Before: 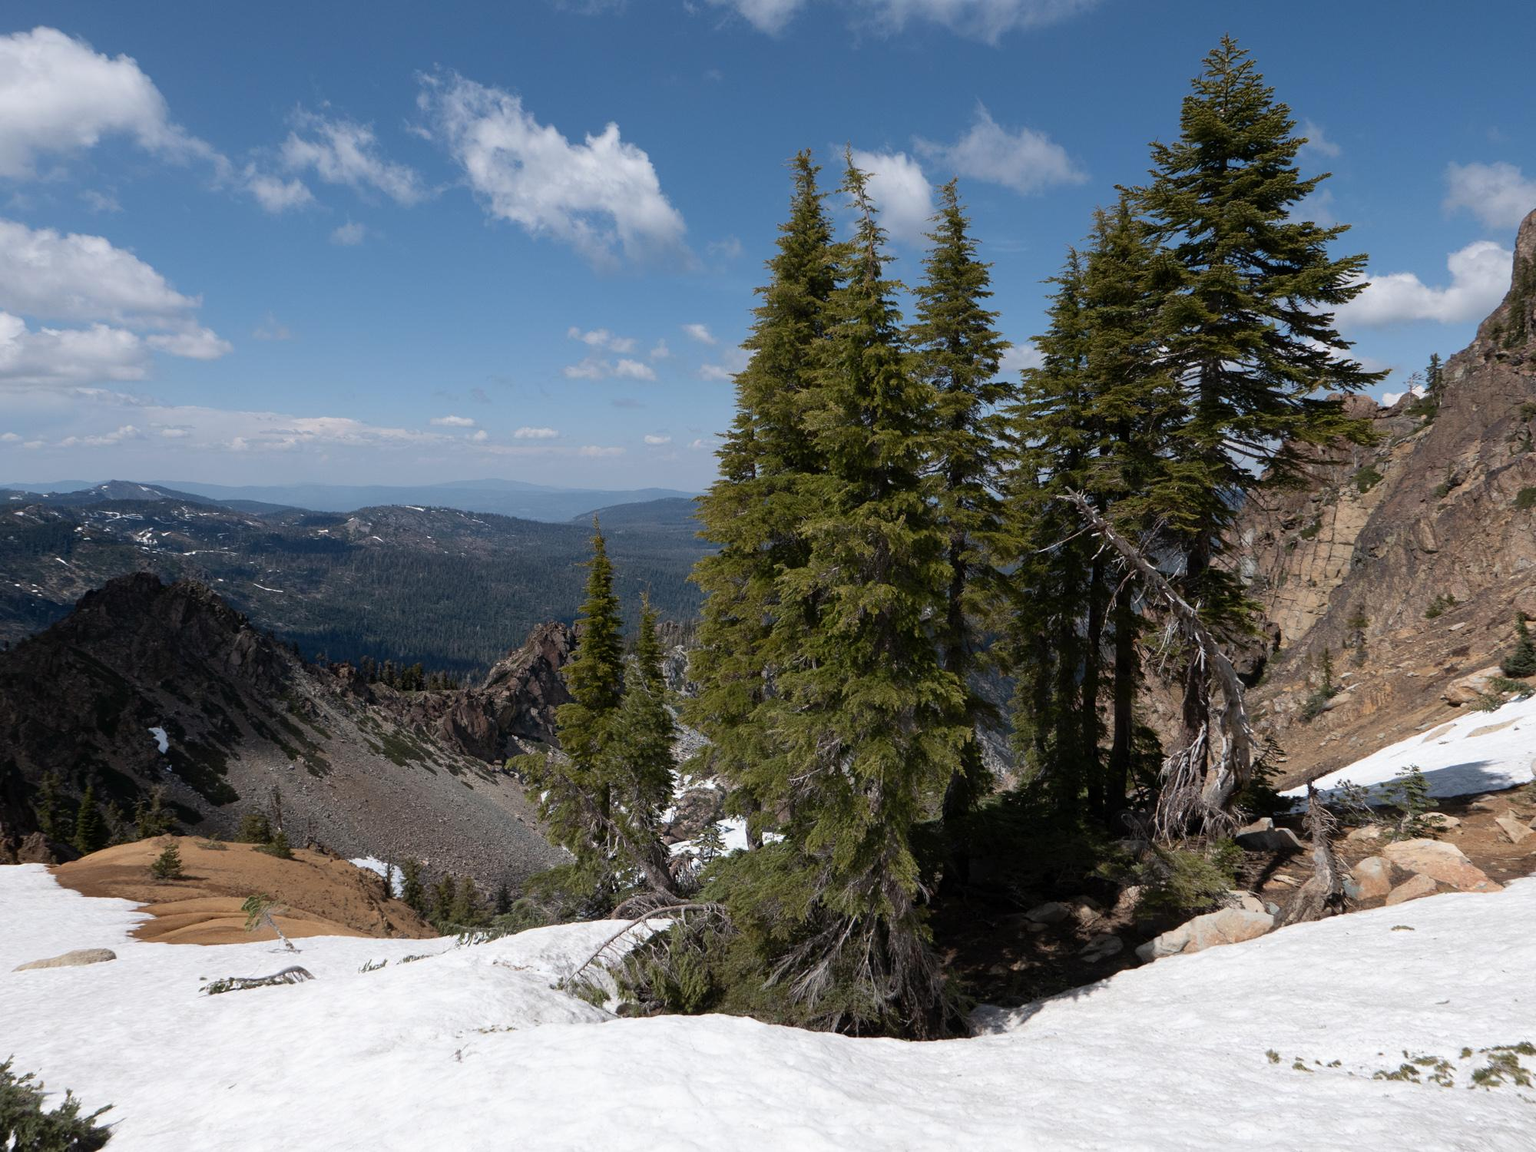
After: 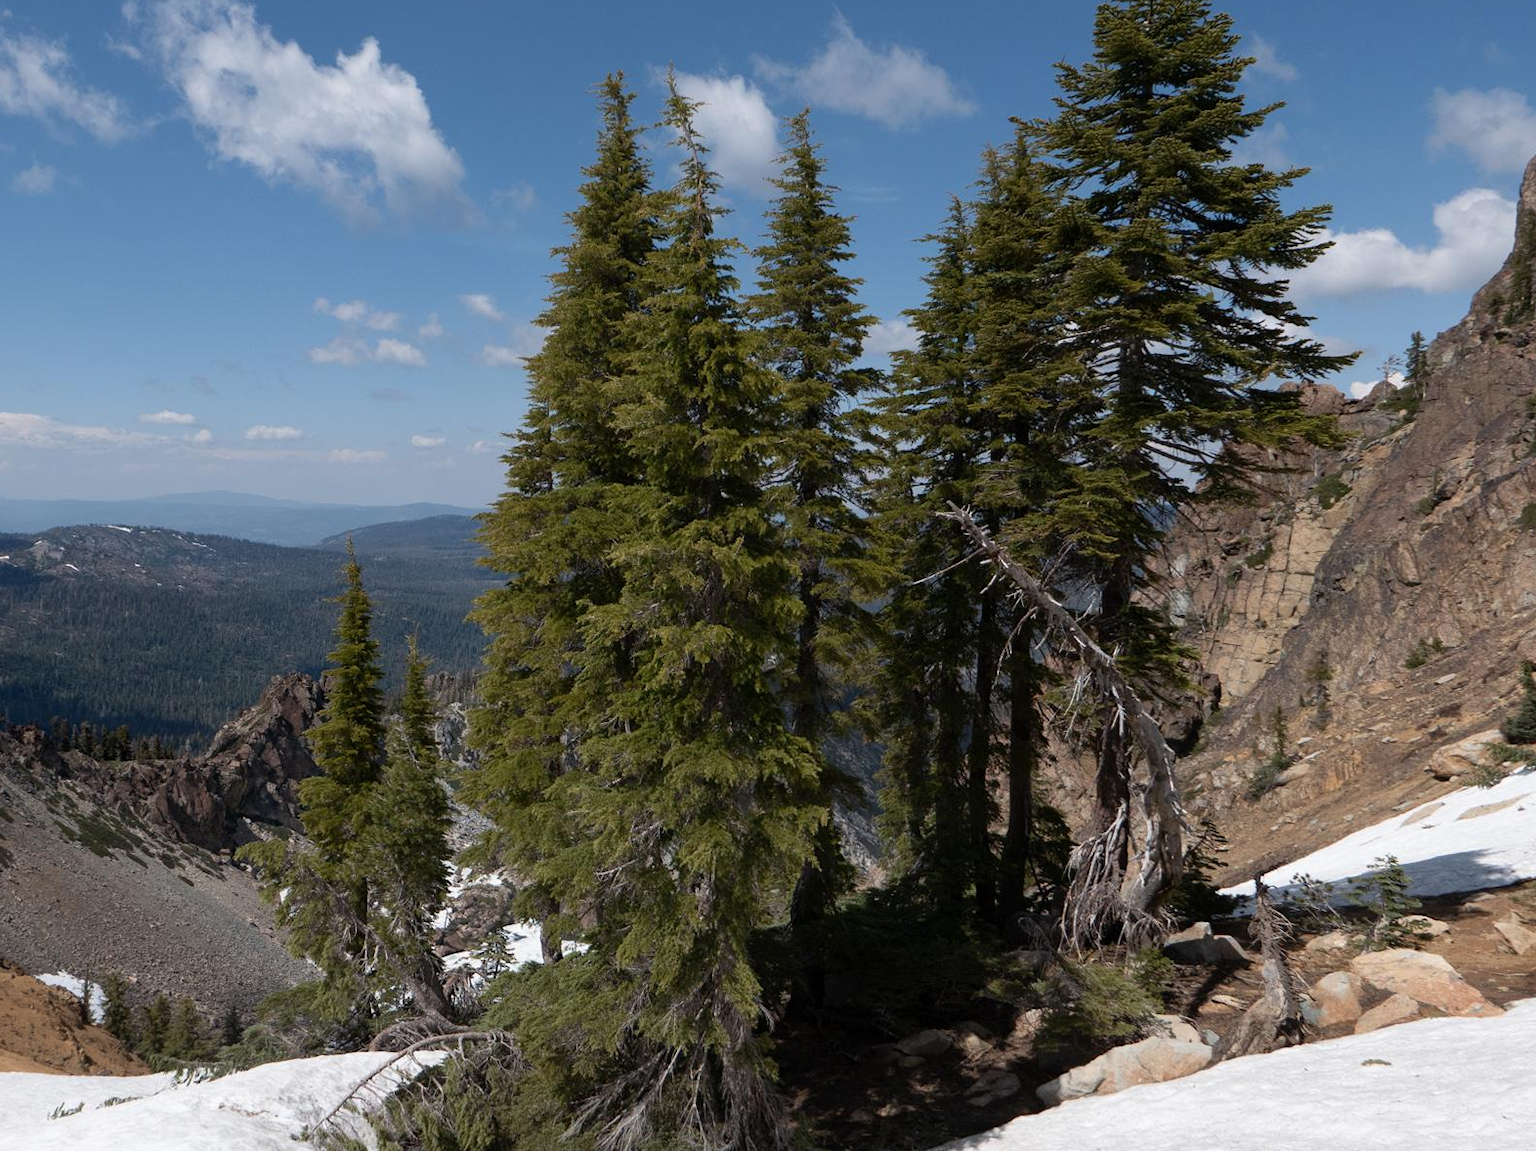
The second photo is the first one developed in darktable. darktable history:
crop and rotate: left 20.928%, top 8.096%, right 0.427%, bottom 13.304%
